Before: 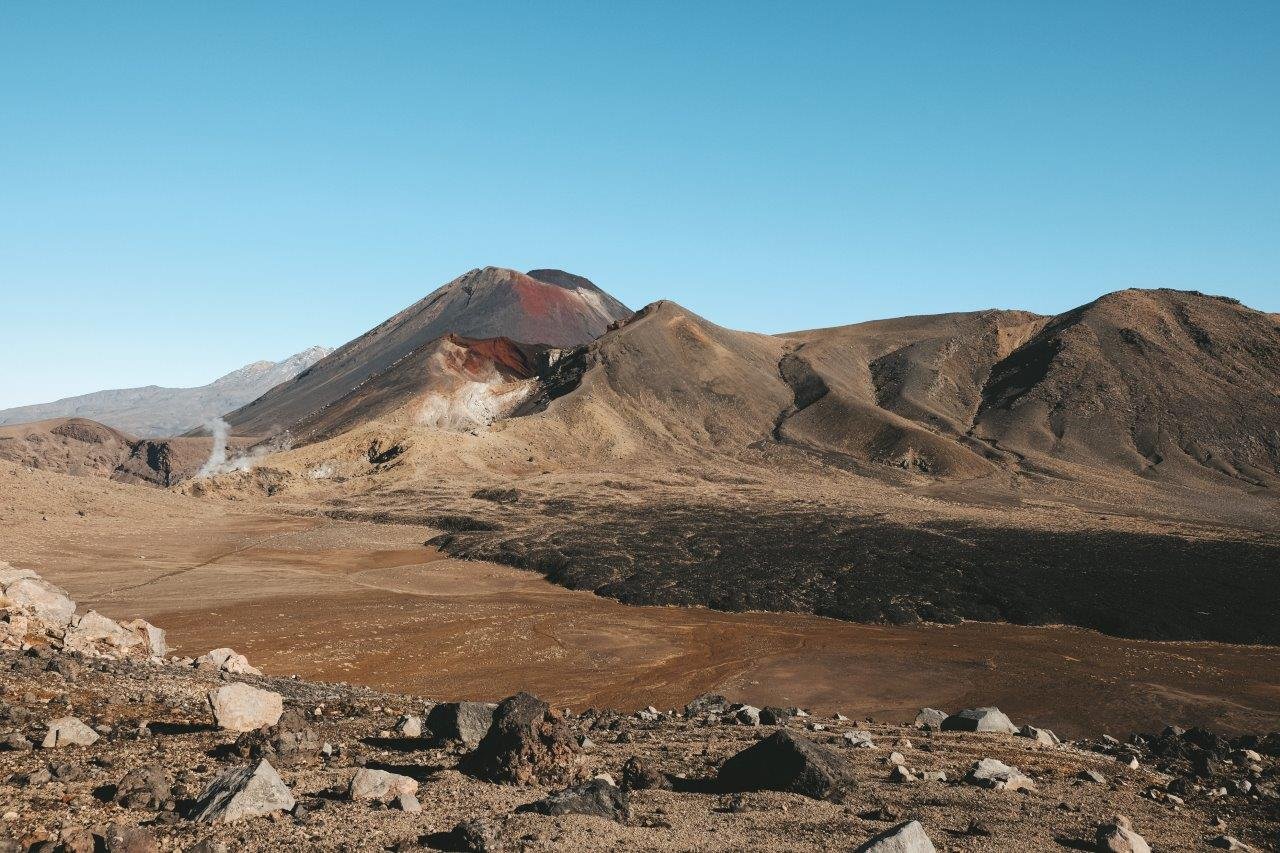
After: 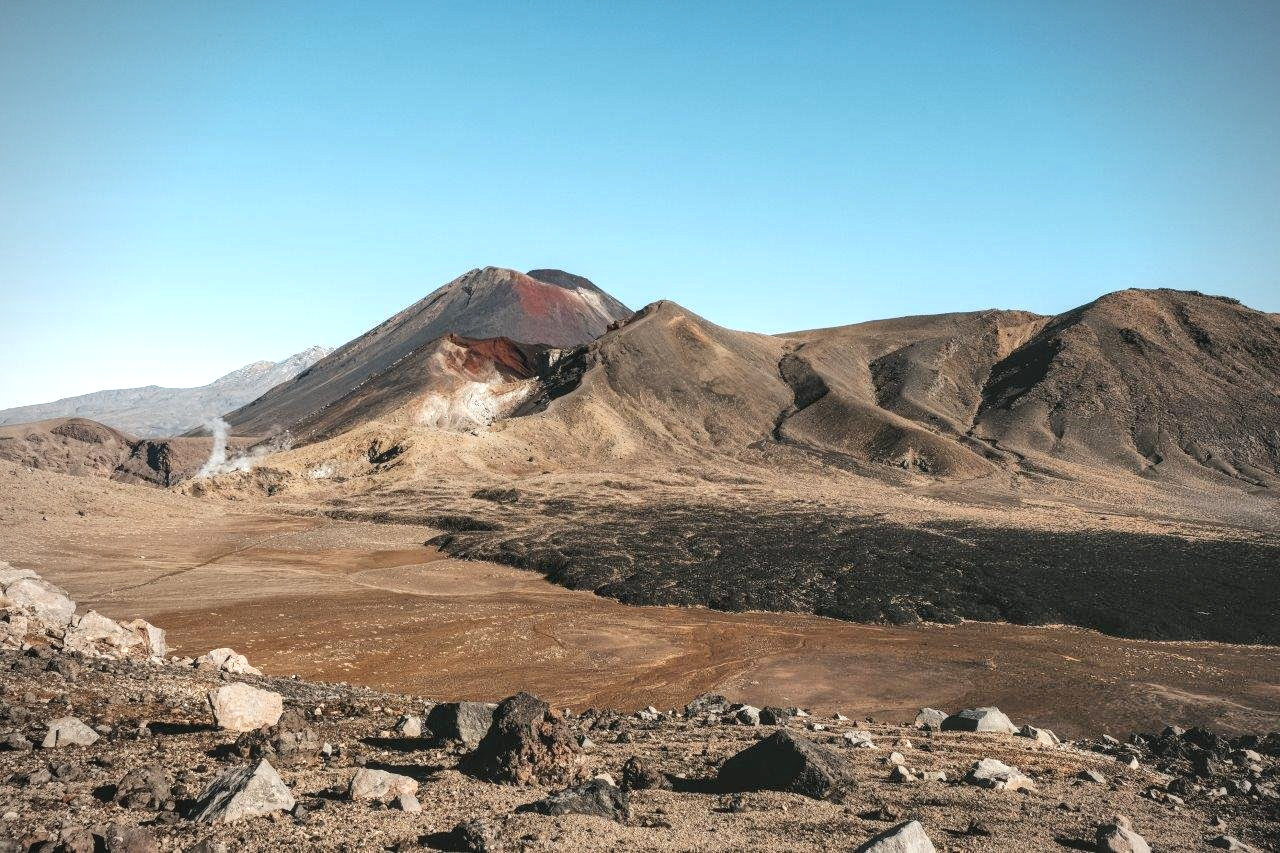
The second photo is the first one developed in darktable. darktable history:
vignetting: fall-off radius 60.92%
local contrast: on, module defaults
shadows and highlights: radius 110.86, shadows 51.09, white point adjustment 9.16, highlights -4.17, highlights color adjustment 32.2%, soften with gaussian
